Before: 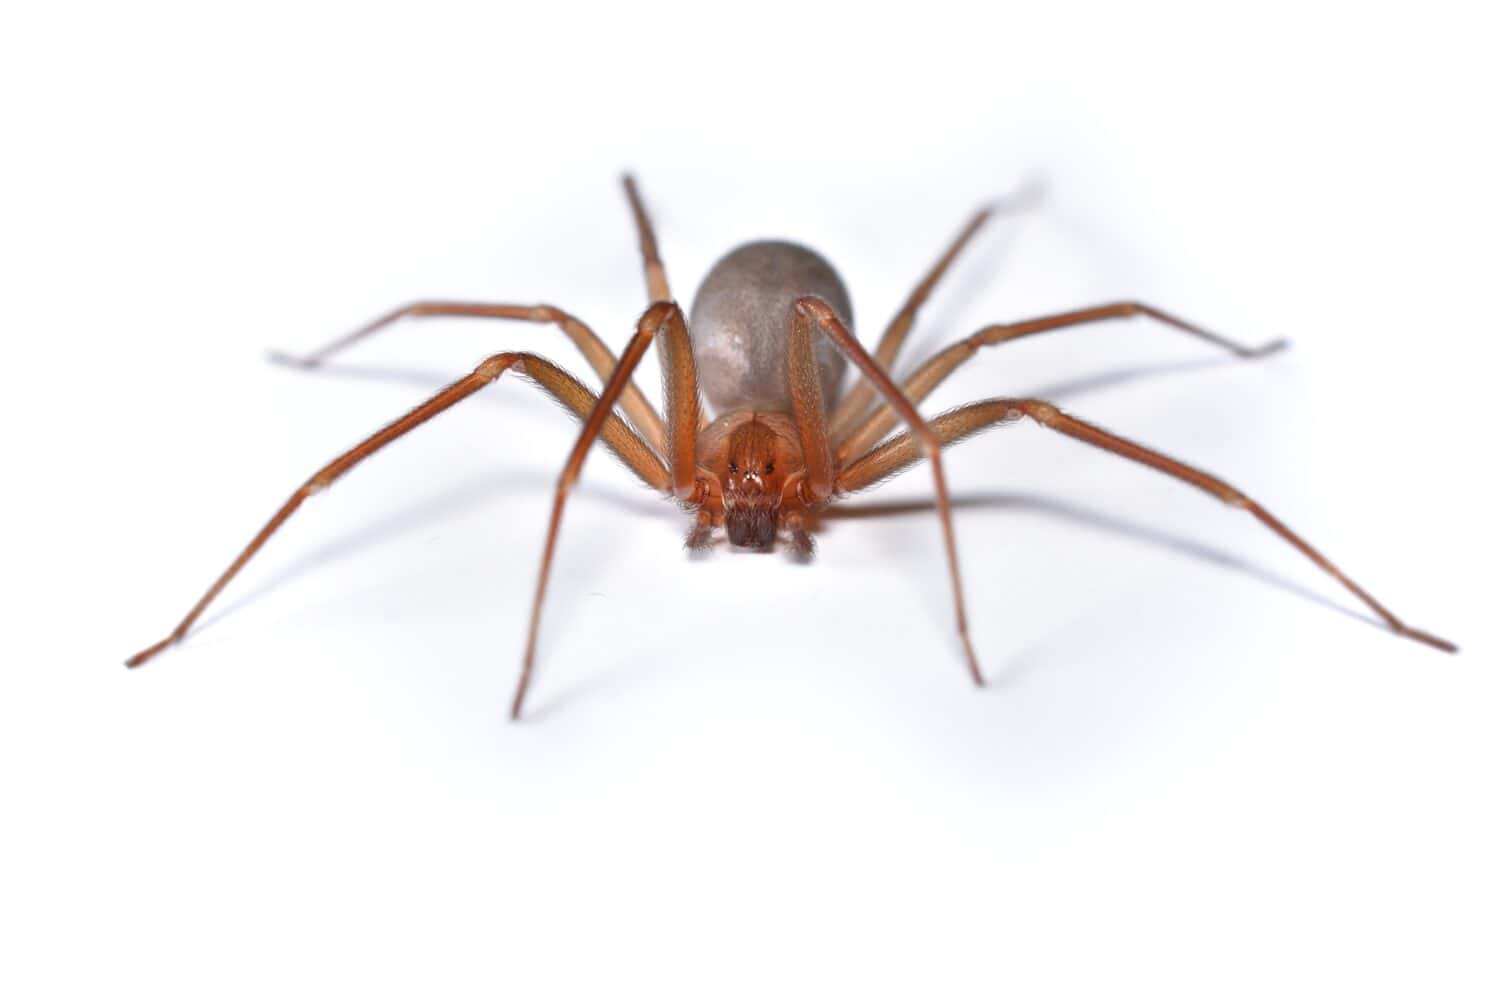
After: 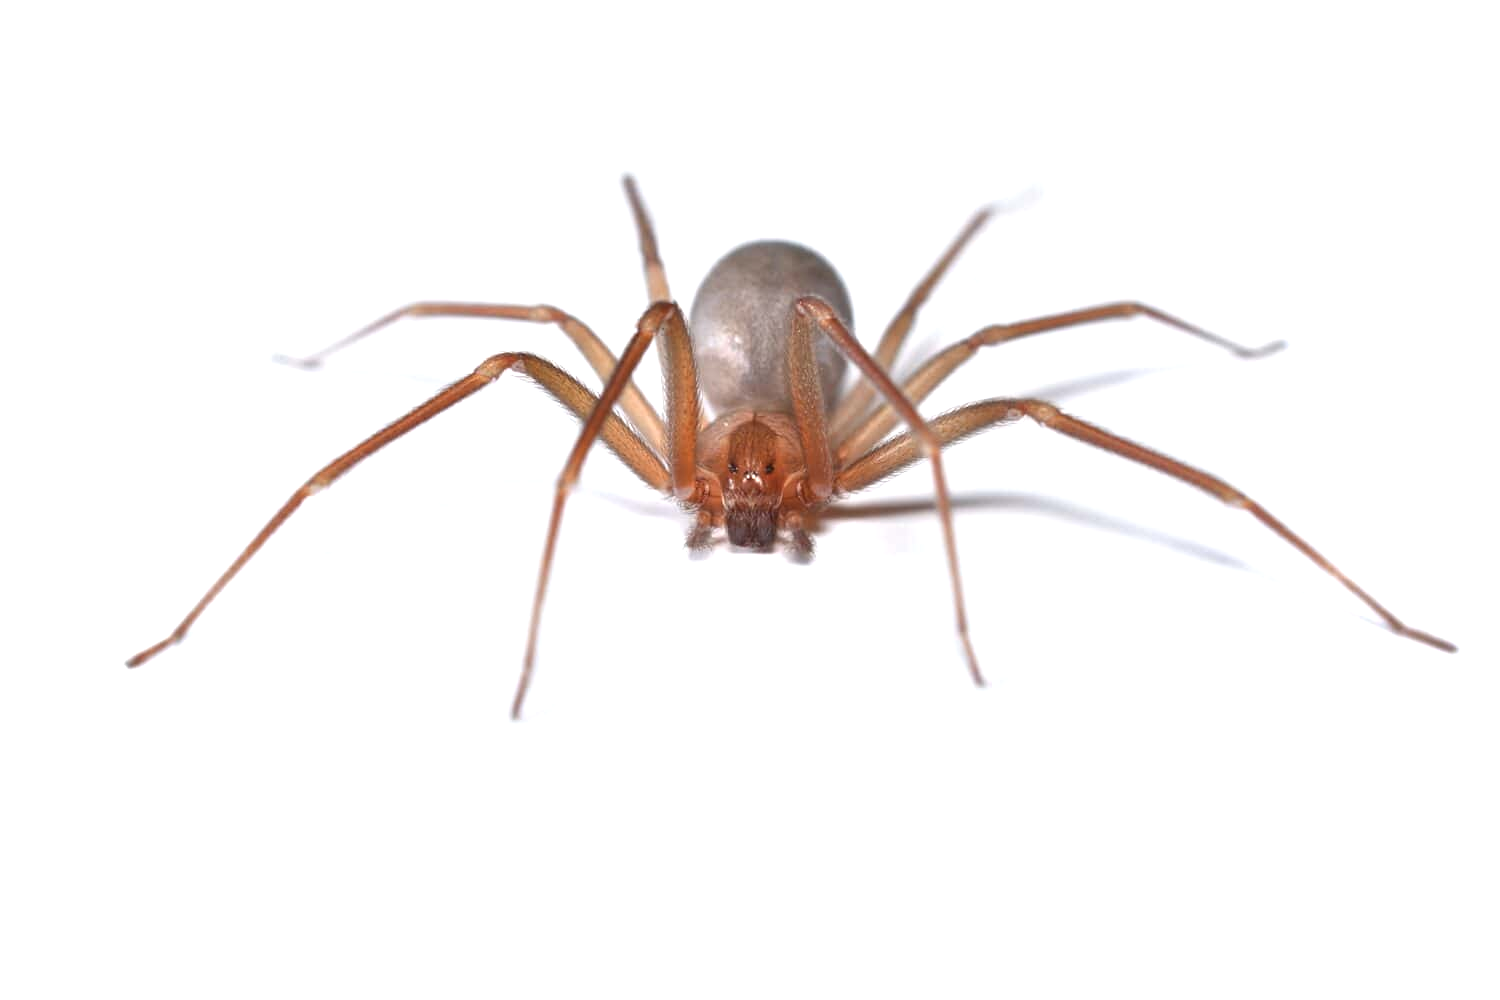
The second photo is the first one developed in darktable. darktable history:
exposure: exposure 0.426 EV, compensate highlight preservation false
color correction: saturation 0.85
